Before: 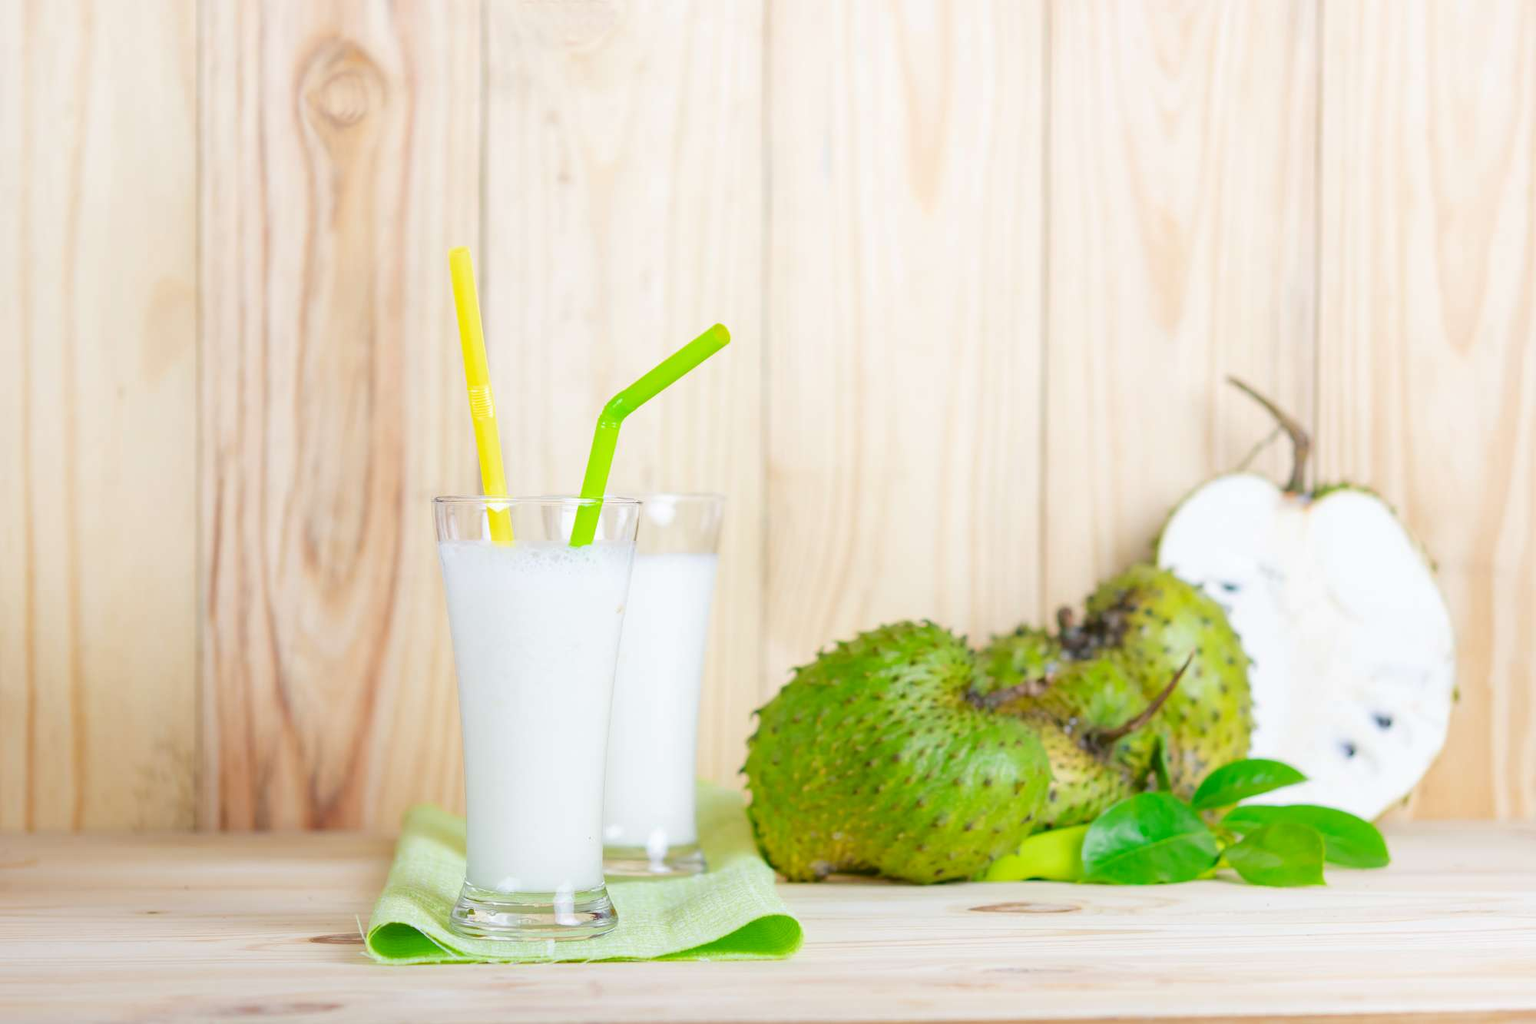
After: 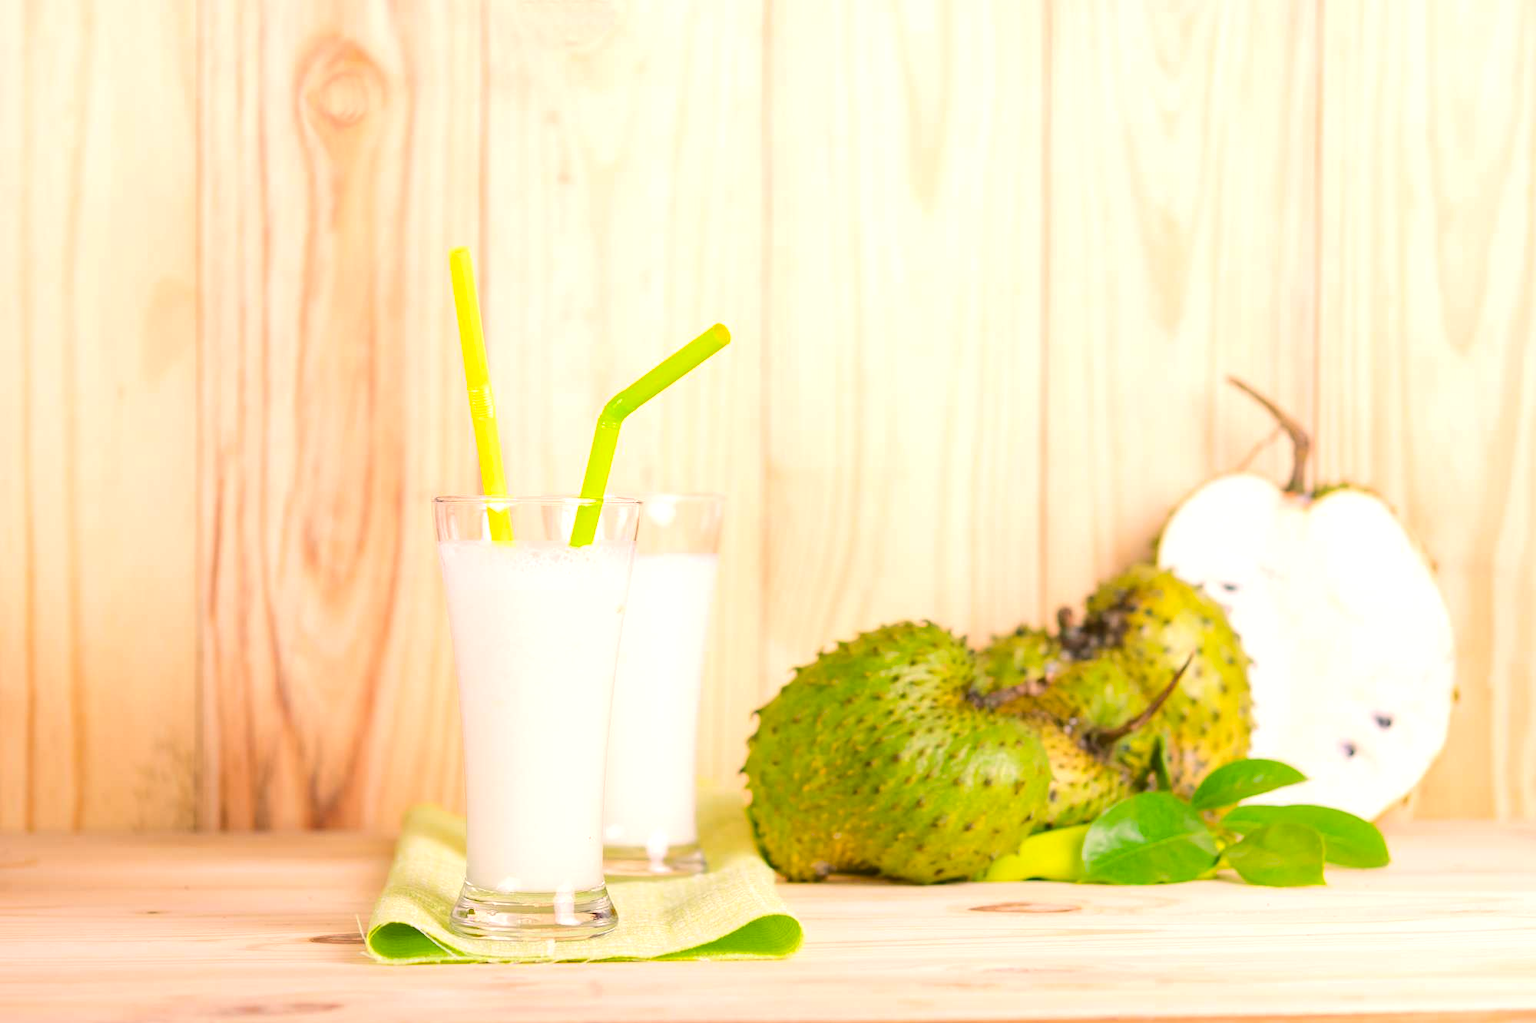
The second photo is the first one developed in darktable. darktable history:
tone equalizer: -8 EV -0.417 EV, -7 EV -0.389 EV, -6 EV -0.333 EV, -5 EV -0.222 EV, -3 EV 0.222 EV, -2 EV 0.333 EV, -1 EV 0.389 EV, +0 EV 0.417 EV, edges refinement/feathering 500, mask exposure compensation -1.57 EV, preserve details no
color balance rgb: shadows lift › luminance -5%, shadows lift › chroma 1.1%, shadows lift › hue 219°, power › luminance 10%, power › chroma 2.83%, power › hue 60°, highlights gain › chroma 4.52%, highlights gain › hue 33.33°, saturation formula JzAzBz (2021)
